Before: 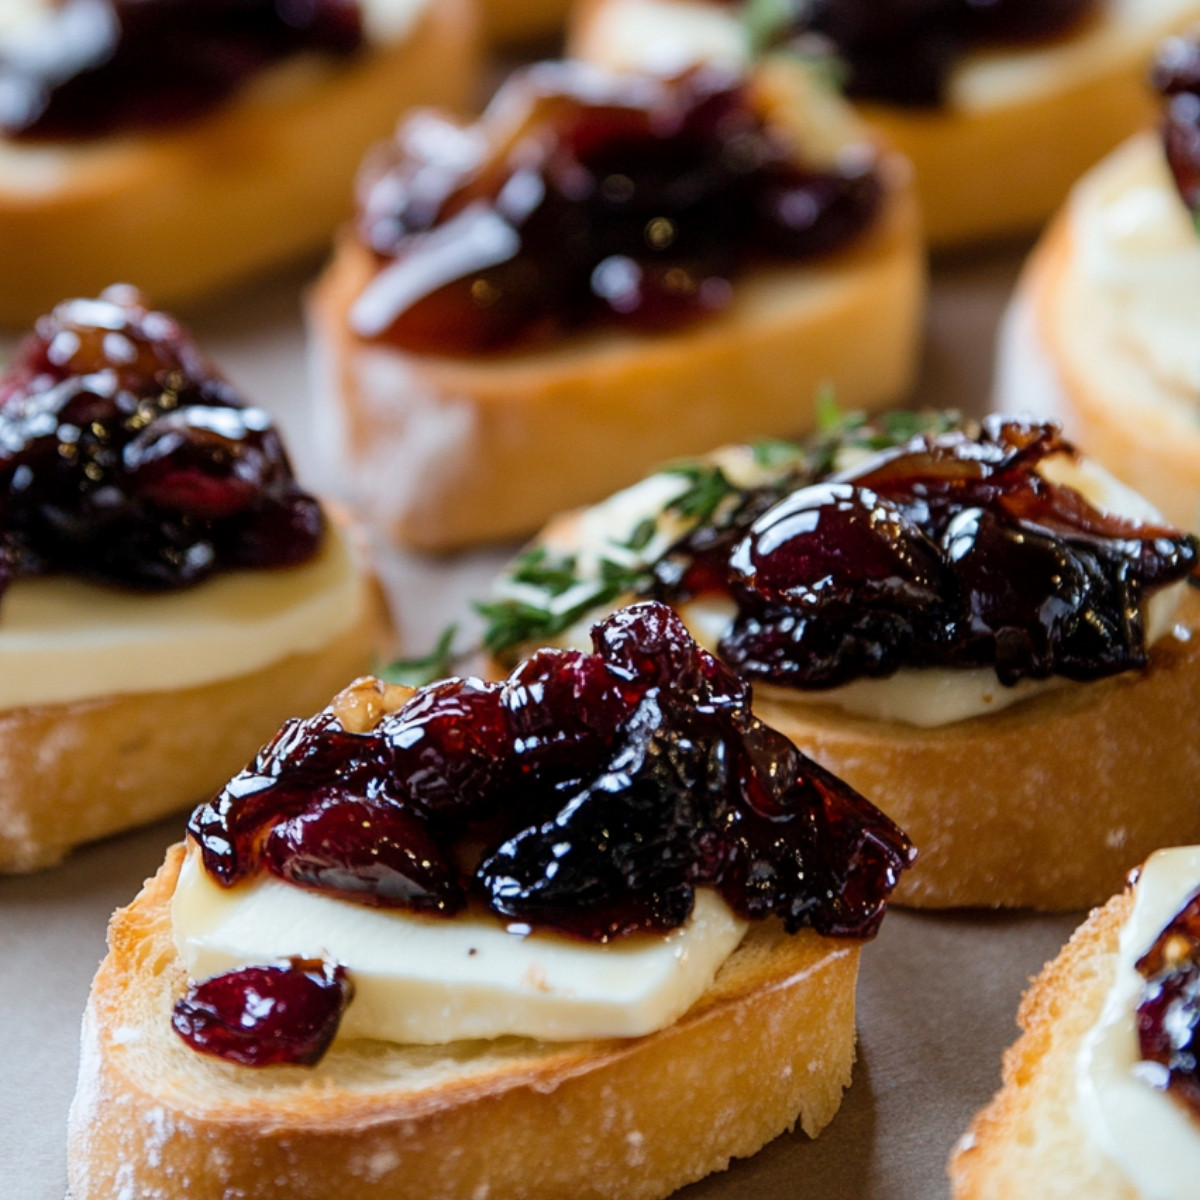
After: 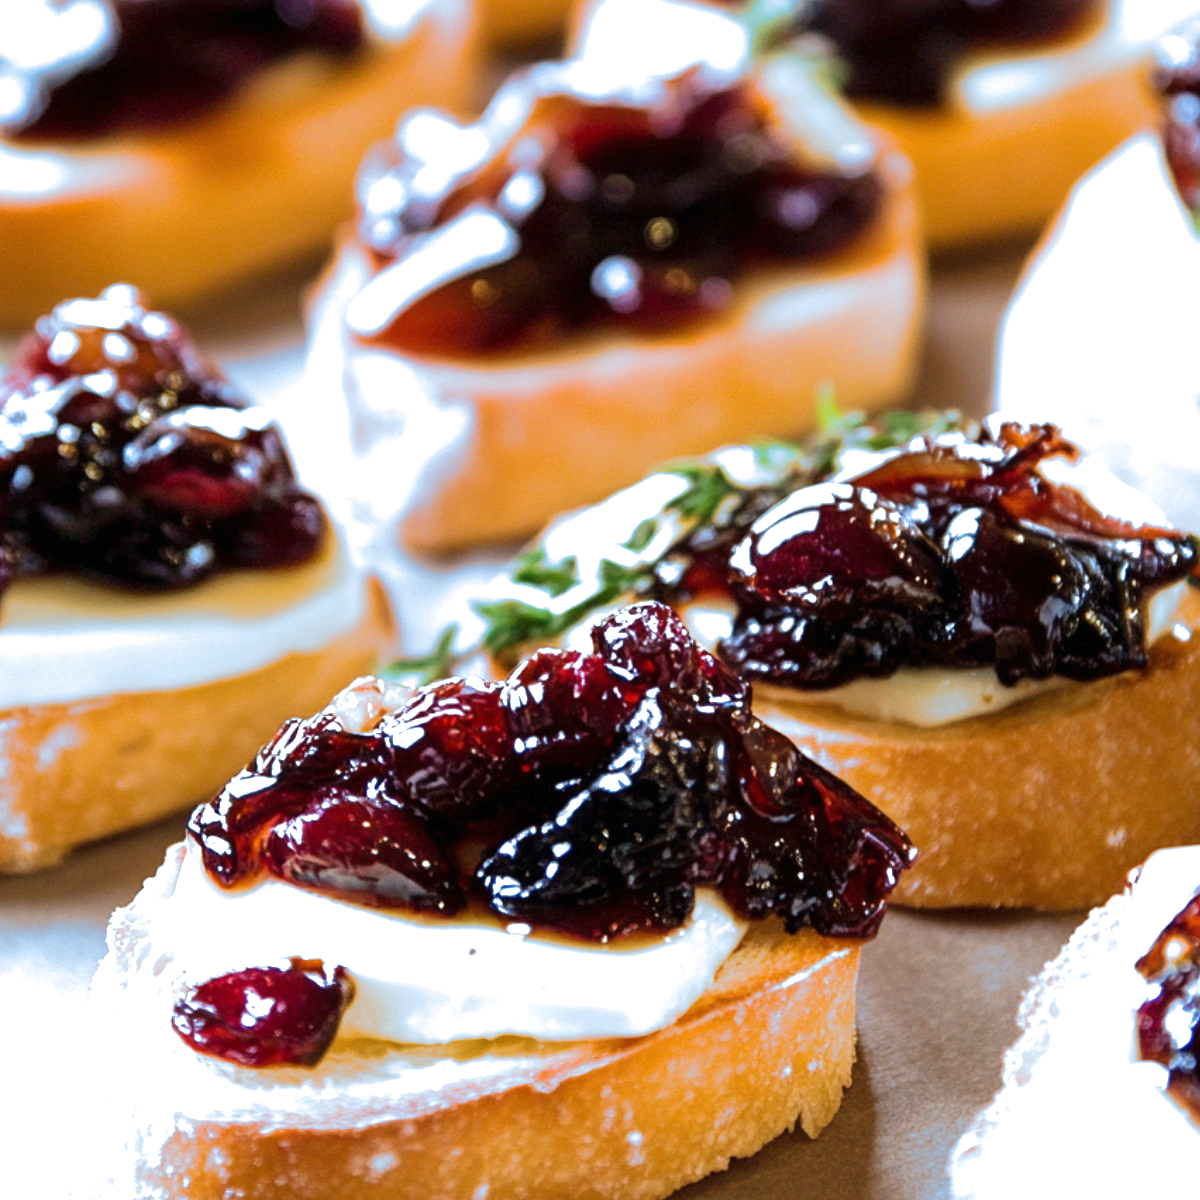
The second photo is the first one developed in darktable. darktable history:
split-toning: shadows › hue 351.18°, shadows › saturation 0.86, highlights › hue 218.82°, highlights › saturation 0.73, balance -19.167
exposure: black level correction 0, exposure 1.2 EV, compensate exposure bias true, compensate highlight preservation false
